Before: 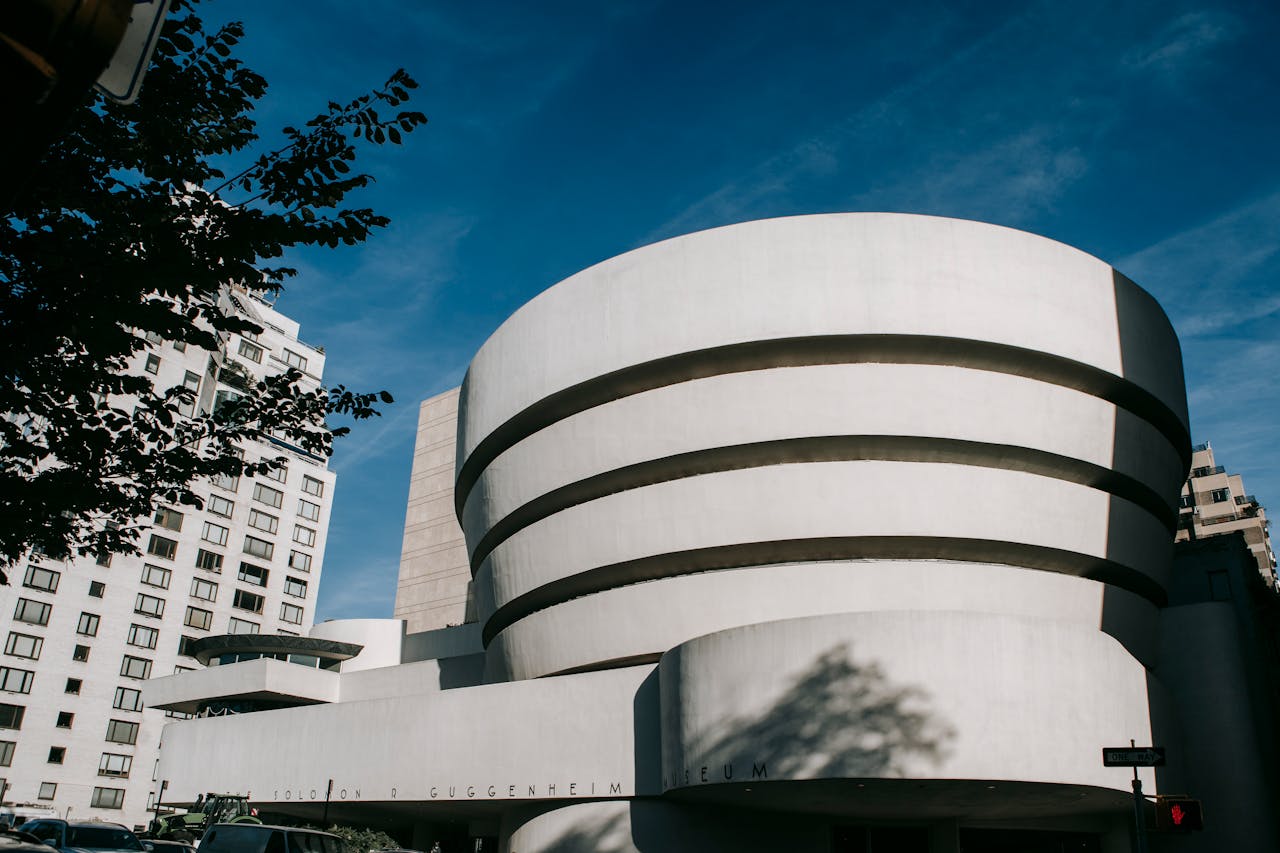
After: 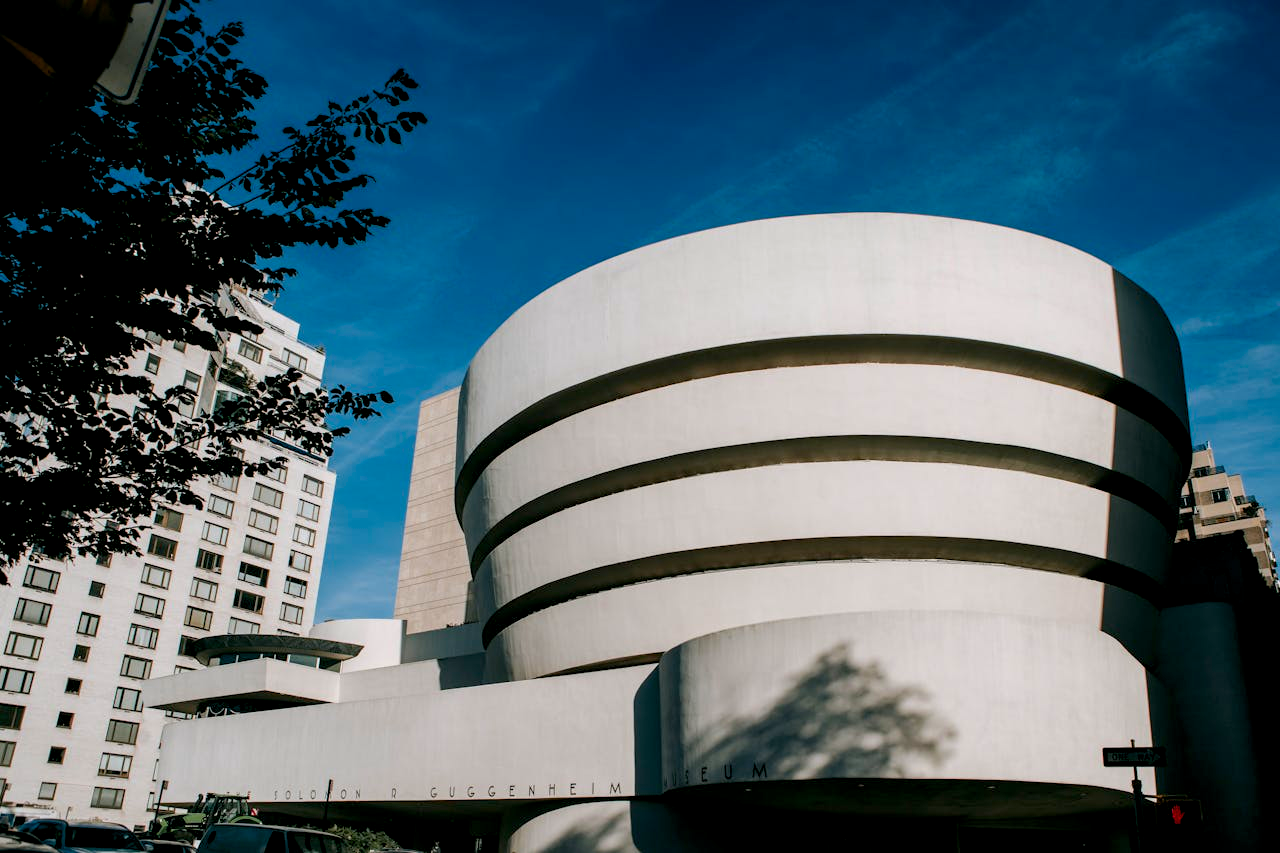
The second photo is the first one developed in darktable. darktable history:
color balance rgb: global offset › luminance -0.476%, perceptual saturation grading › global saturation 30.37%, global vibrance 20%
